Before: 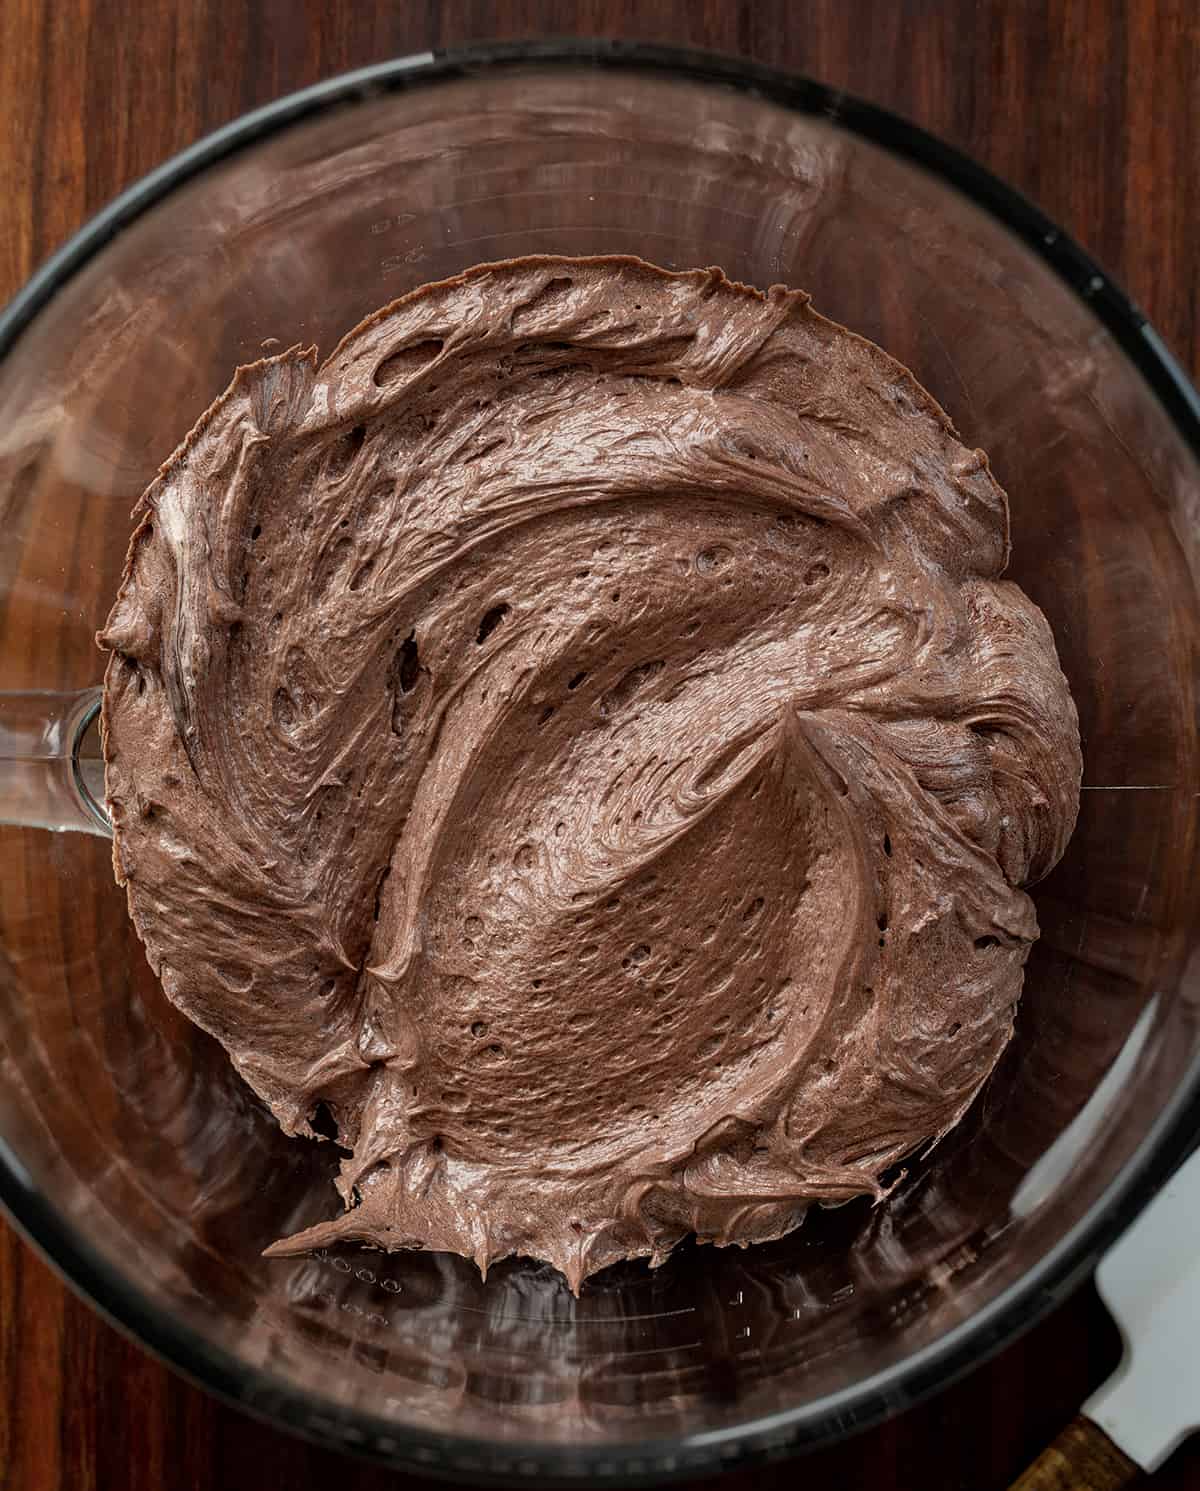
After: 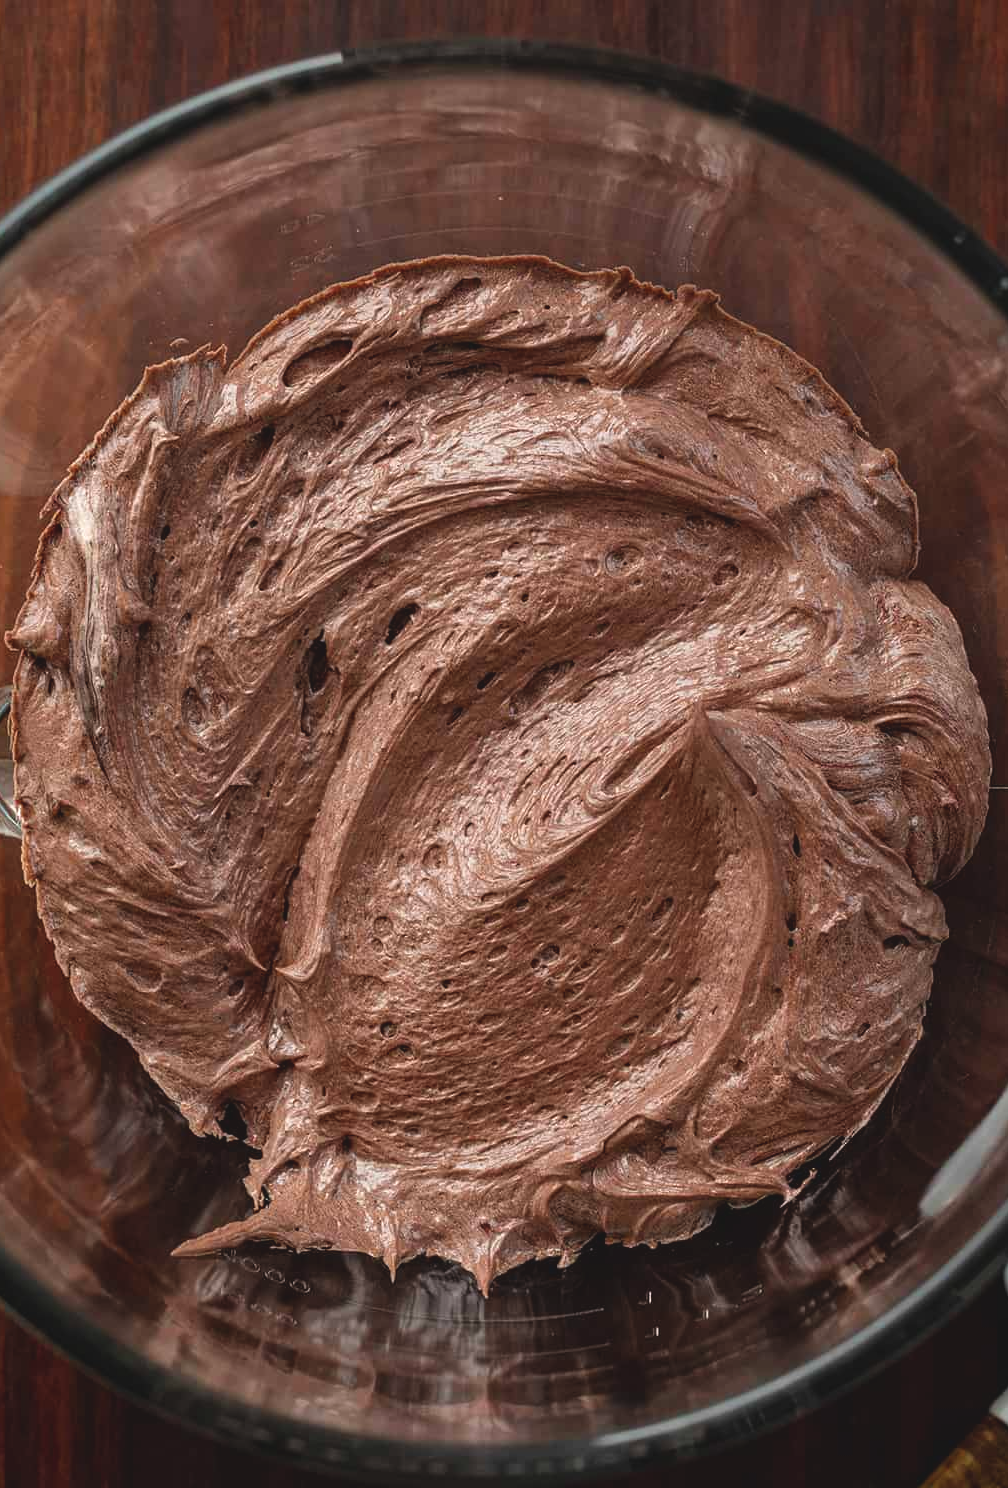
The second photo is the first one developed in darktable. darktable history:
crop: left 7.598%, right 7.873%
exposure: black level correction -0.008, exposure 0.067 EV, compensate highlight preservation false
tone equalizer: on, module defaults
